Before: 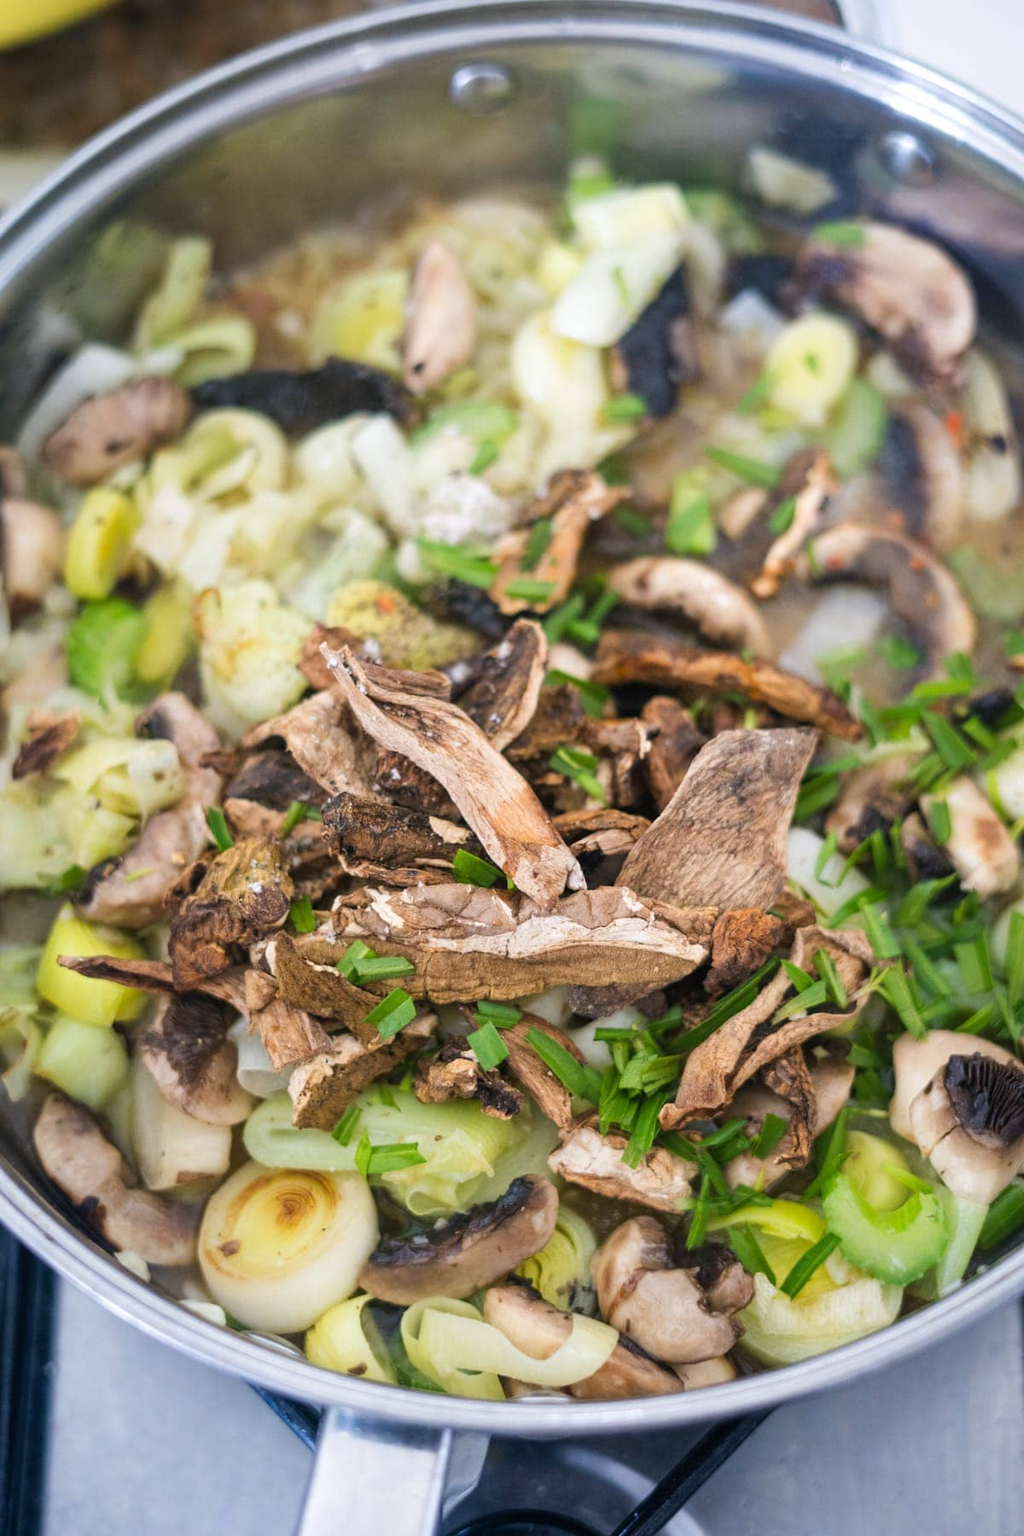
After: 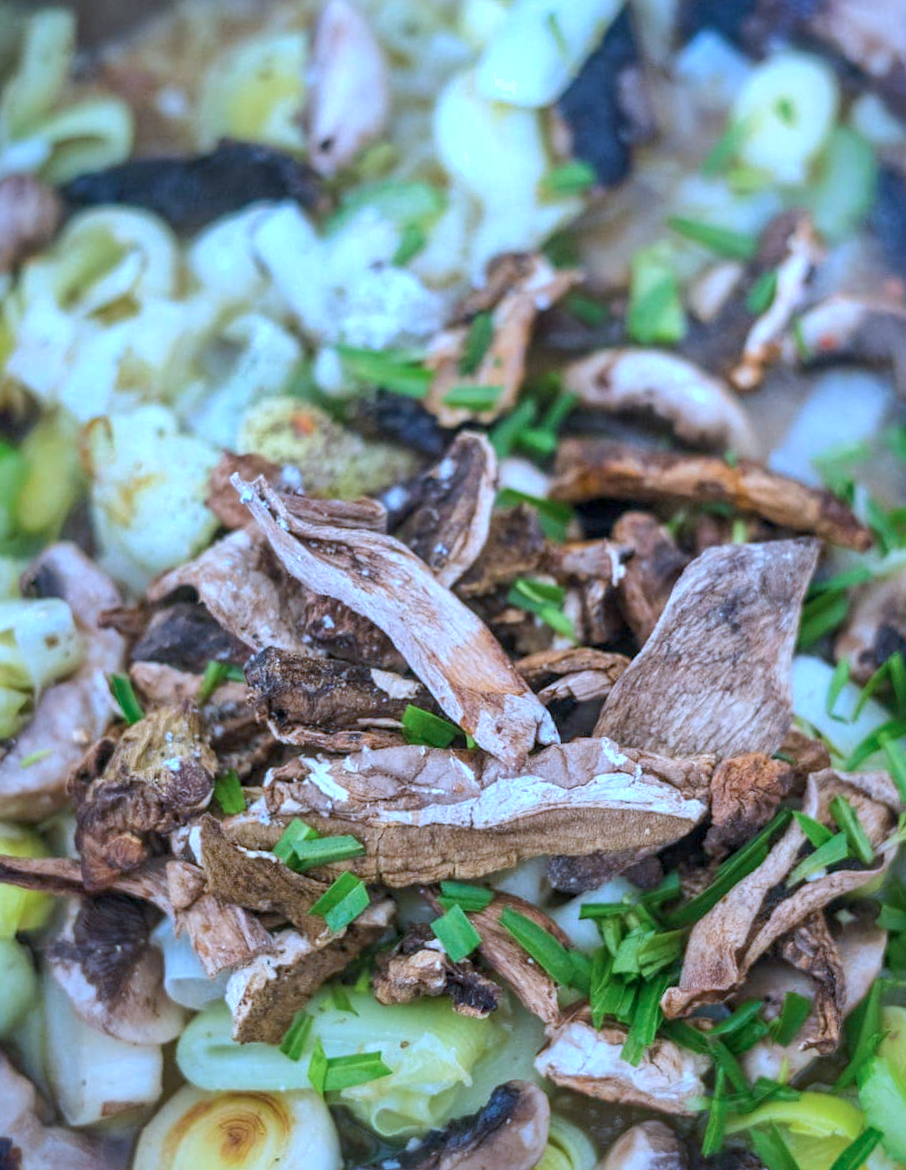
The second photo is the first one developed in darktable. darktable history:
crop and rotate: left 11.831%, top 11.346%, right 13.429%, bottom 13.899%
local contrast: on, module defaults
shadows and highlights: on, module defaults
white balance: red 1.042, blue 1.17
color calibration: illuminant F (fluorescent), F source F9 (Cool White Deluxe 4150 K) – high CRI, x 0.374, y 0.373, temperature 4158.34 K
rotate and perspective: rotation -3.52°, crop left 0.036, crop right 0.964, crop top 0.081, crop bottom 0.919
color correction: highlights a* -11.71, highlights b* -15.58
